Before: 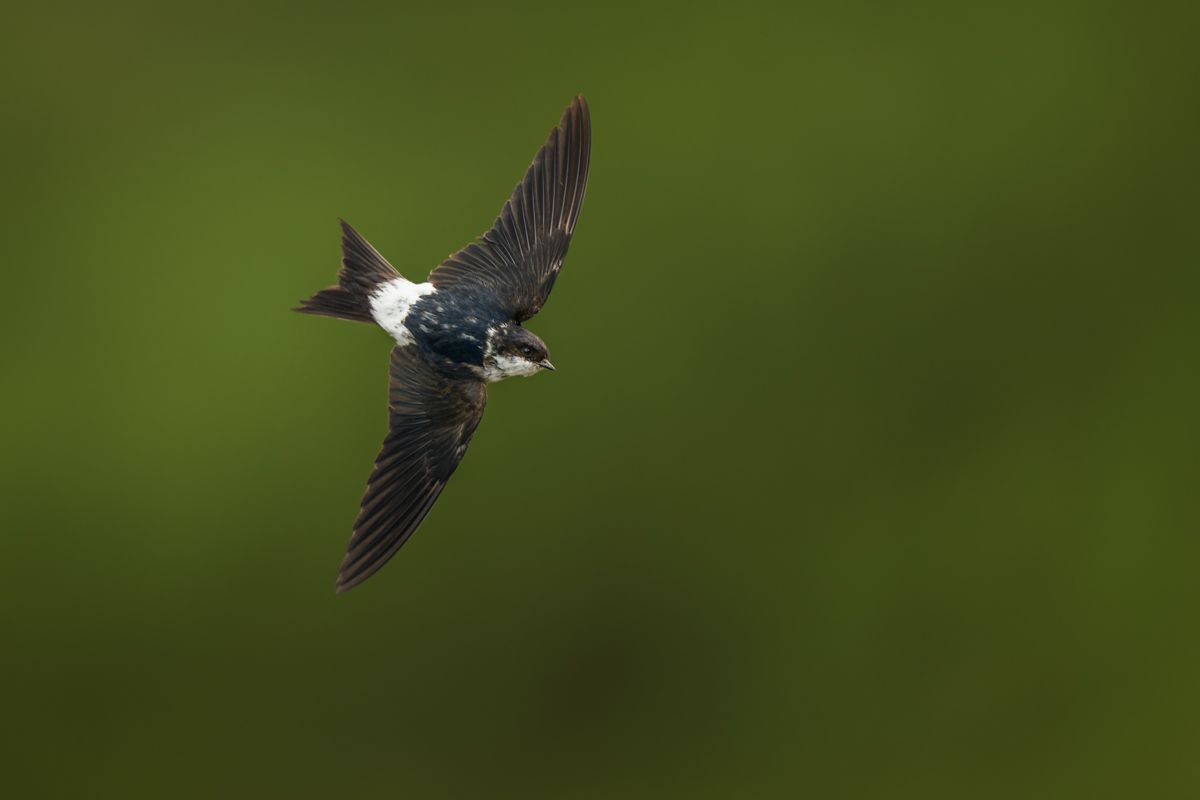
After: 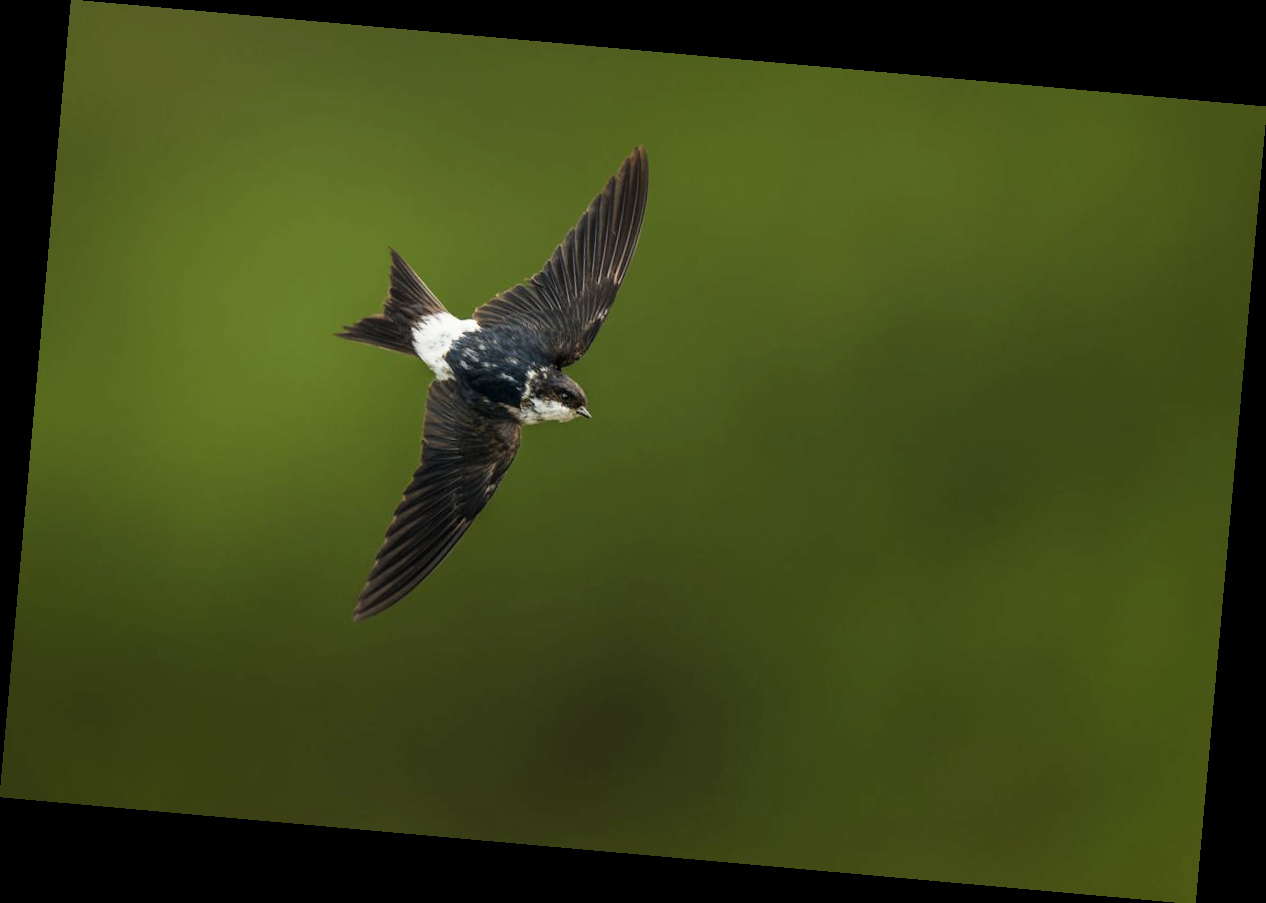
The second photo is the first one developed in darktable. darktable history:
tone curve: curves: ch0 [(0, 0) (0.004, 0.001) (0.133, 0.112) (0.325, 0.362) (0.832, 0.893) (1, 1)], color space Lab, linked channels, preserve colors none
rotate and perspective: rotation 5.12°, automatic cropping off
